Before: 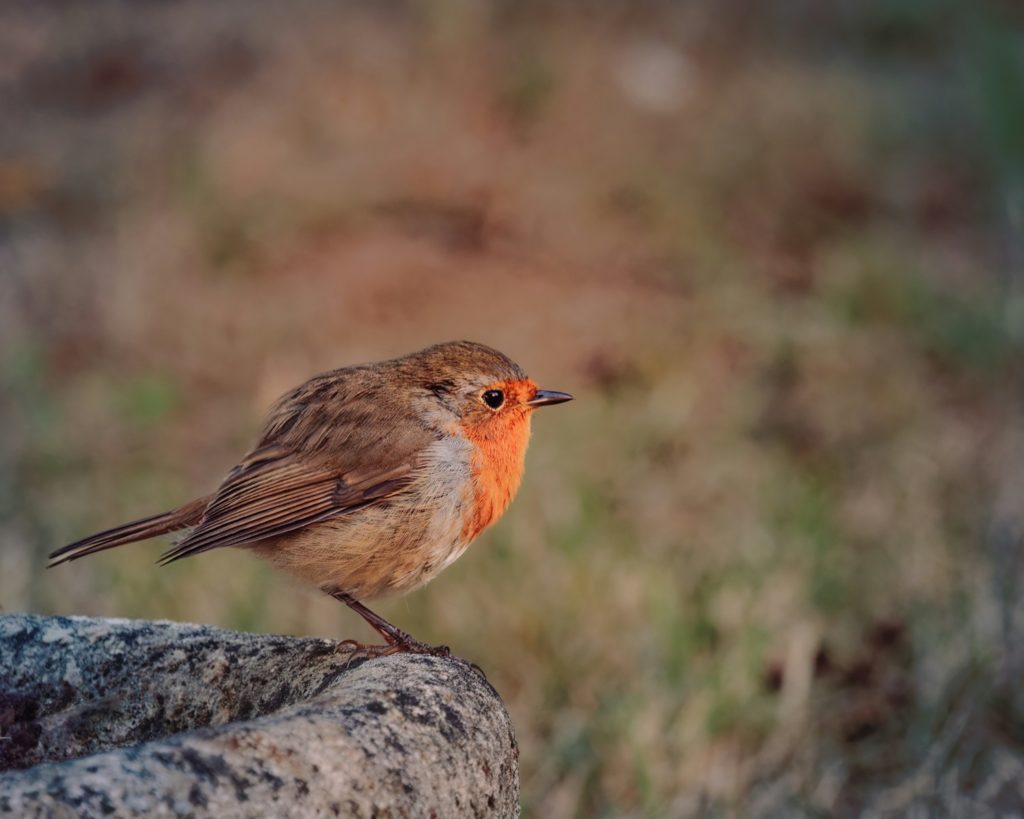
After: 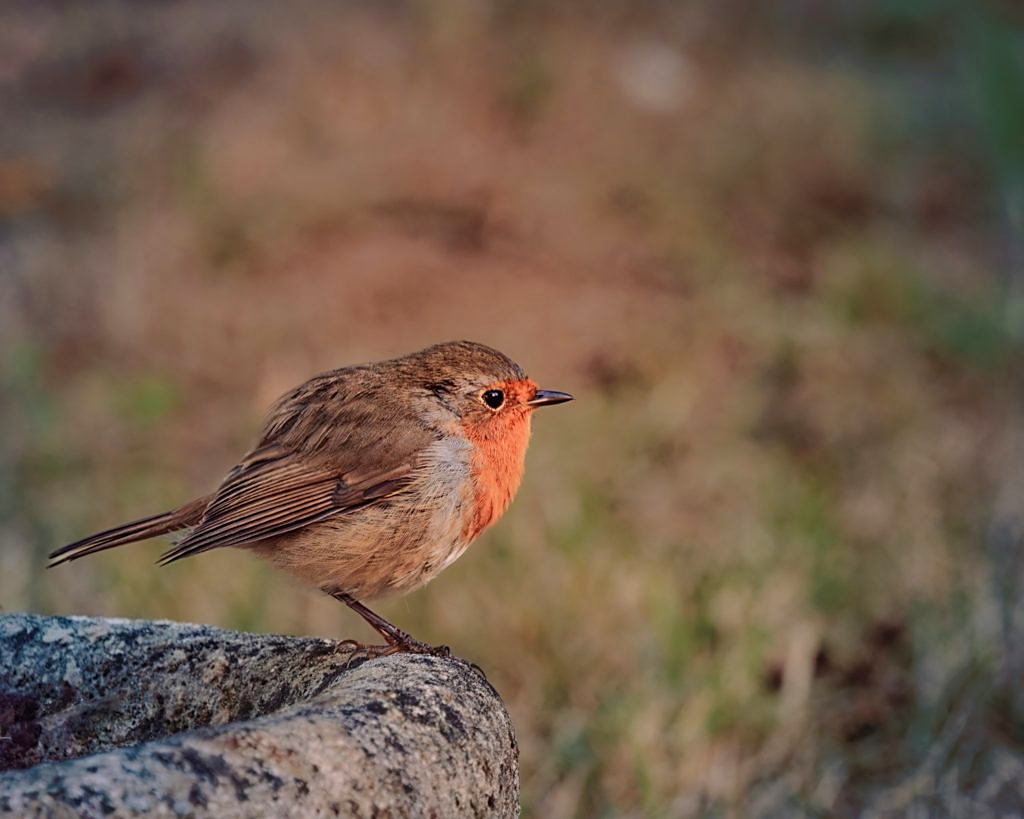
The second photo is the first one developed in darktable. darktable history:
sharpen: on, module defaults
color zones: curves: ch1 [(0, 0.455) (0.063, 0.455) (0.286, 0.495) (0.429, 0.5) (0.571, 0.5) (0.714, 0.5) (0.857, 0.5) (1, 0.455)]; ch2 [(0, 0.532) (0.063, 0.521) (0.233, 0.447) (0.429, 0.489) (0.571, 0.5) (0.714, 0.5) (0.857, 0.5) (1, 0.532)]
velvia: on, module defaults
